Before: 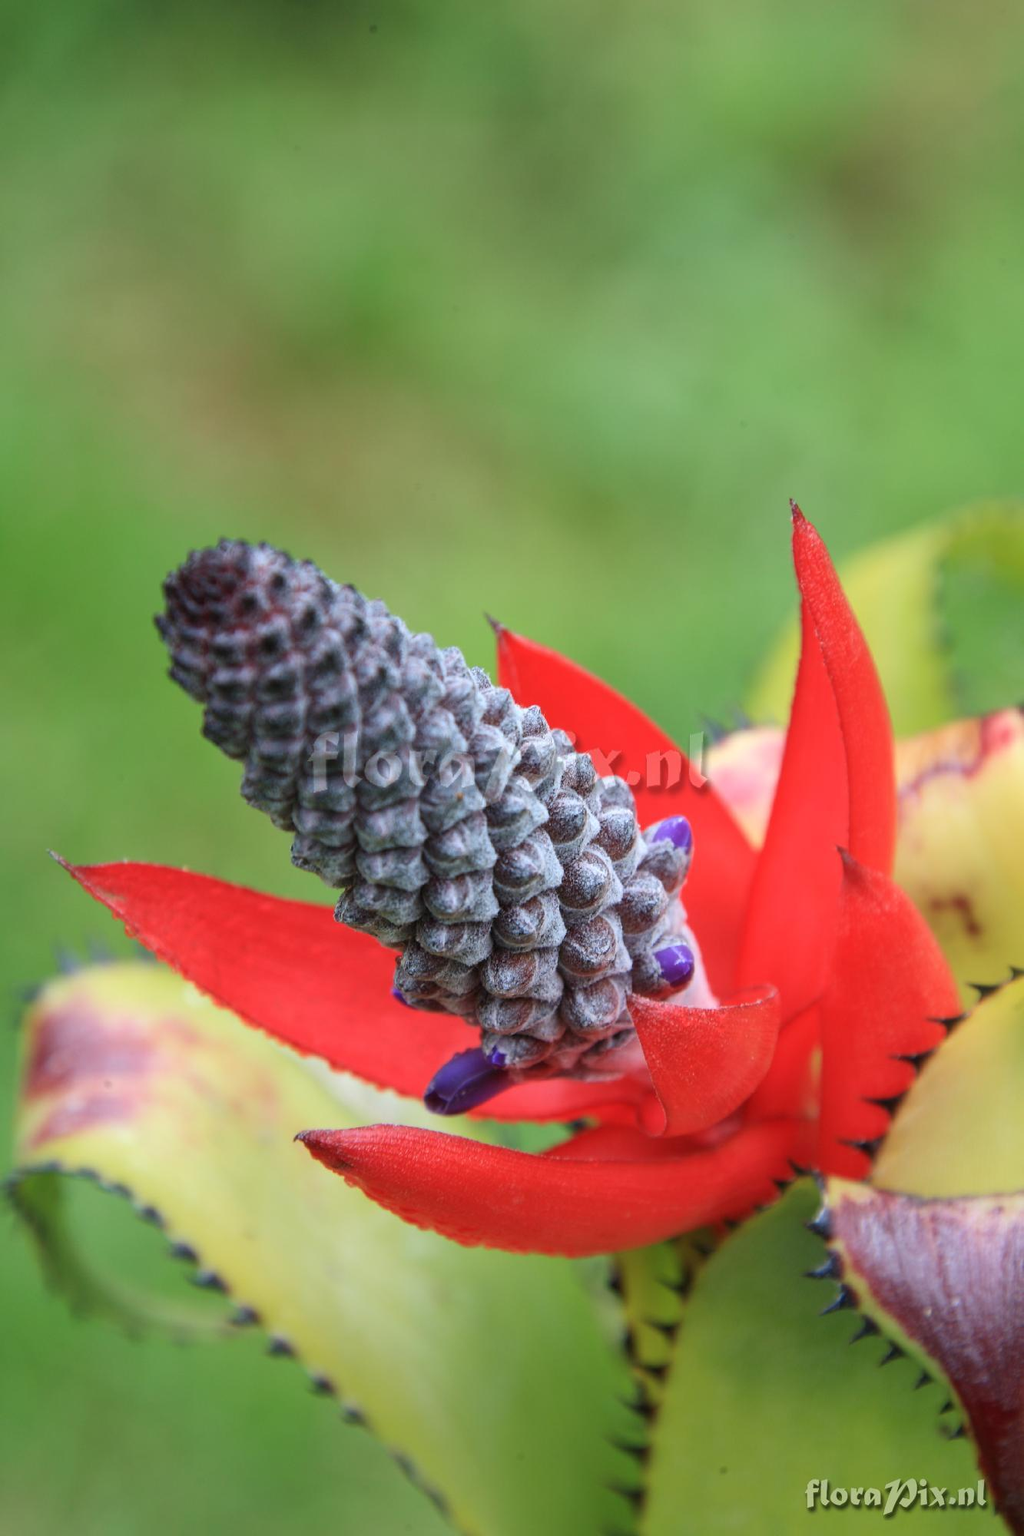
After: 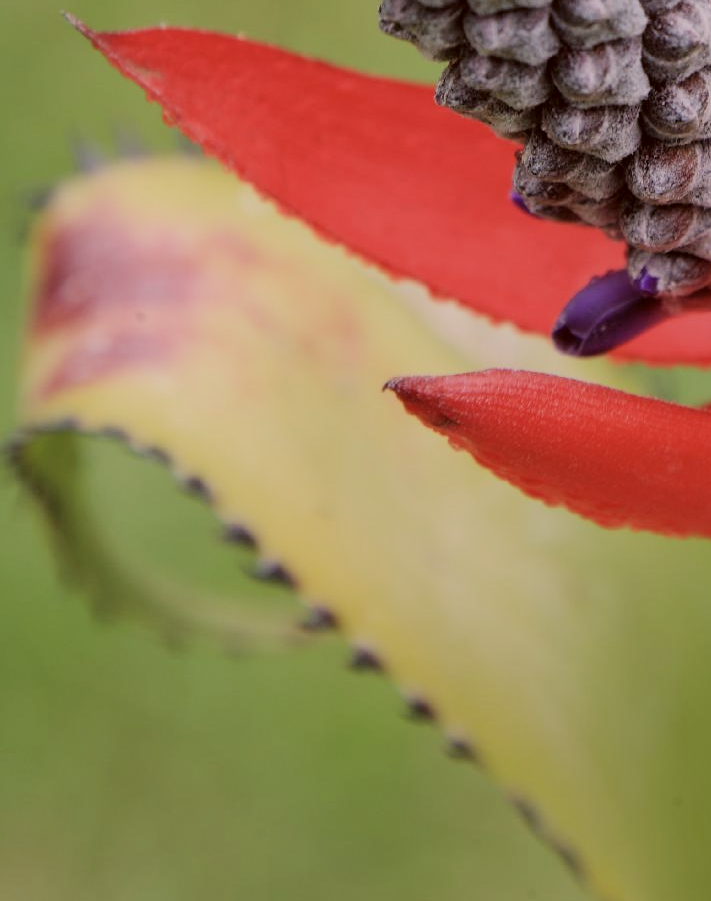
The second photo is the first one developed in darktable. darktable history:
filmic rgb: black relative exposure -7.32 EV, white relative exposure 5.09 EV, hardness 3.2
crop and rotate: top 54.778%, right 46.61%, bottom 0.159%
color correction: highlights a* 10.21, highlights b* 9.79, shadows a* 8.61, shadows b* 7.88, saturation 0.8
rotate and perspective: crop left 0, crop top 0
